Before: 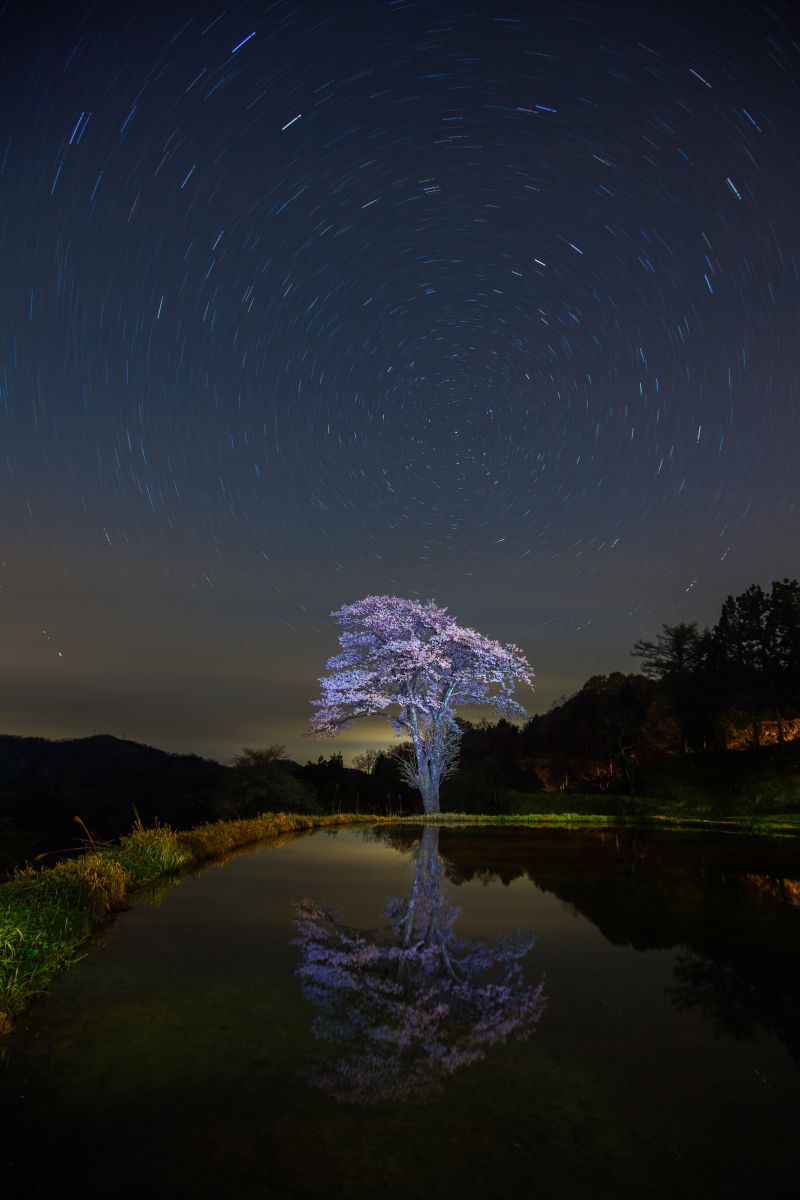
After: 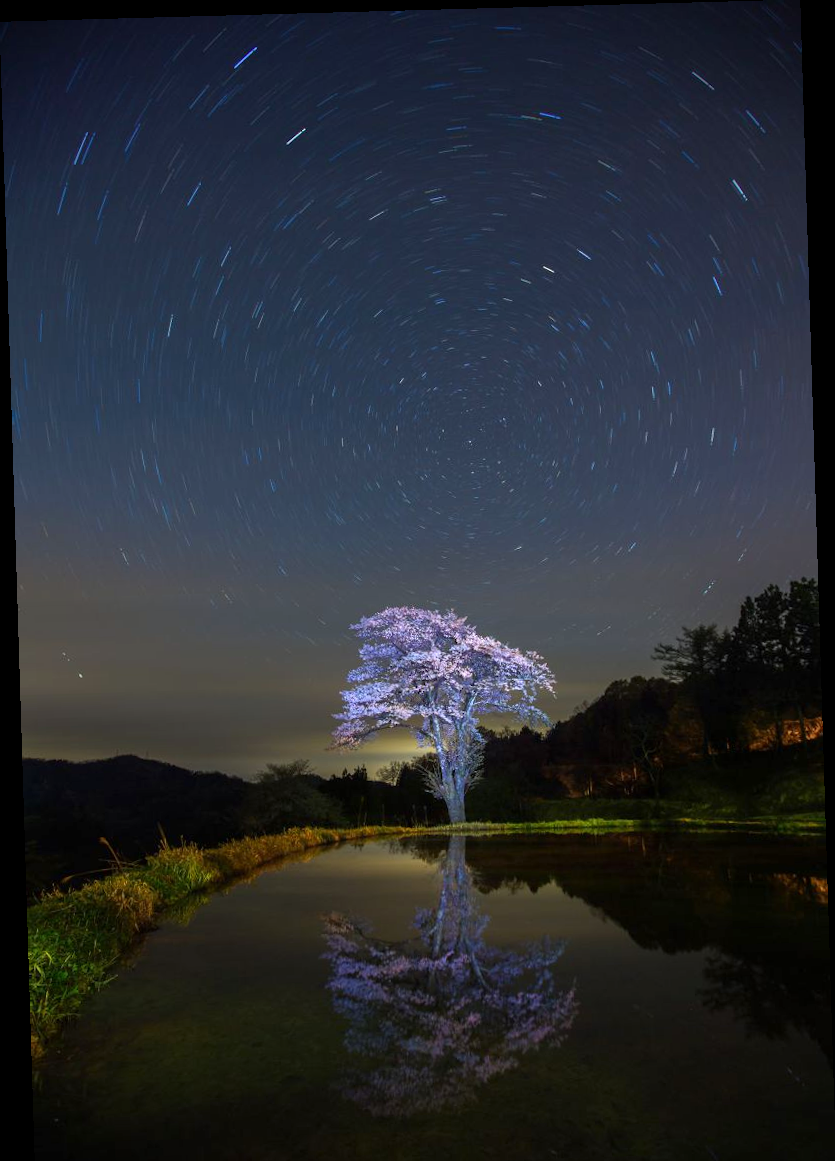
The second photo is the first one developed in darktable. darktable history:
crop and rotate: top 0%, bottom 5.097%
exposure: exposure 0.515 EV, compensate highlight preservation false
white balance: red 0.986, blue 1.01
rotate and perspective: rotation -1.77°, lens shift (horizontal) 0.004, automatic cropping off
